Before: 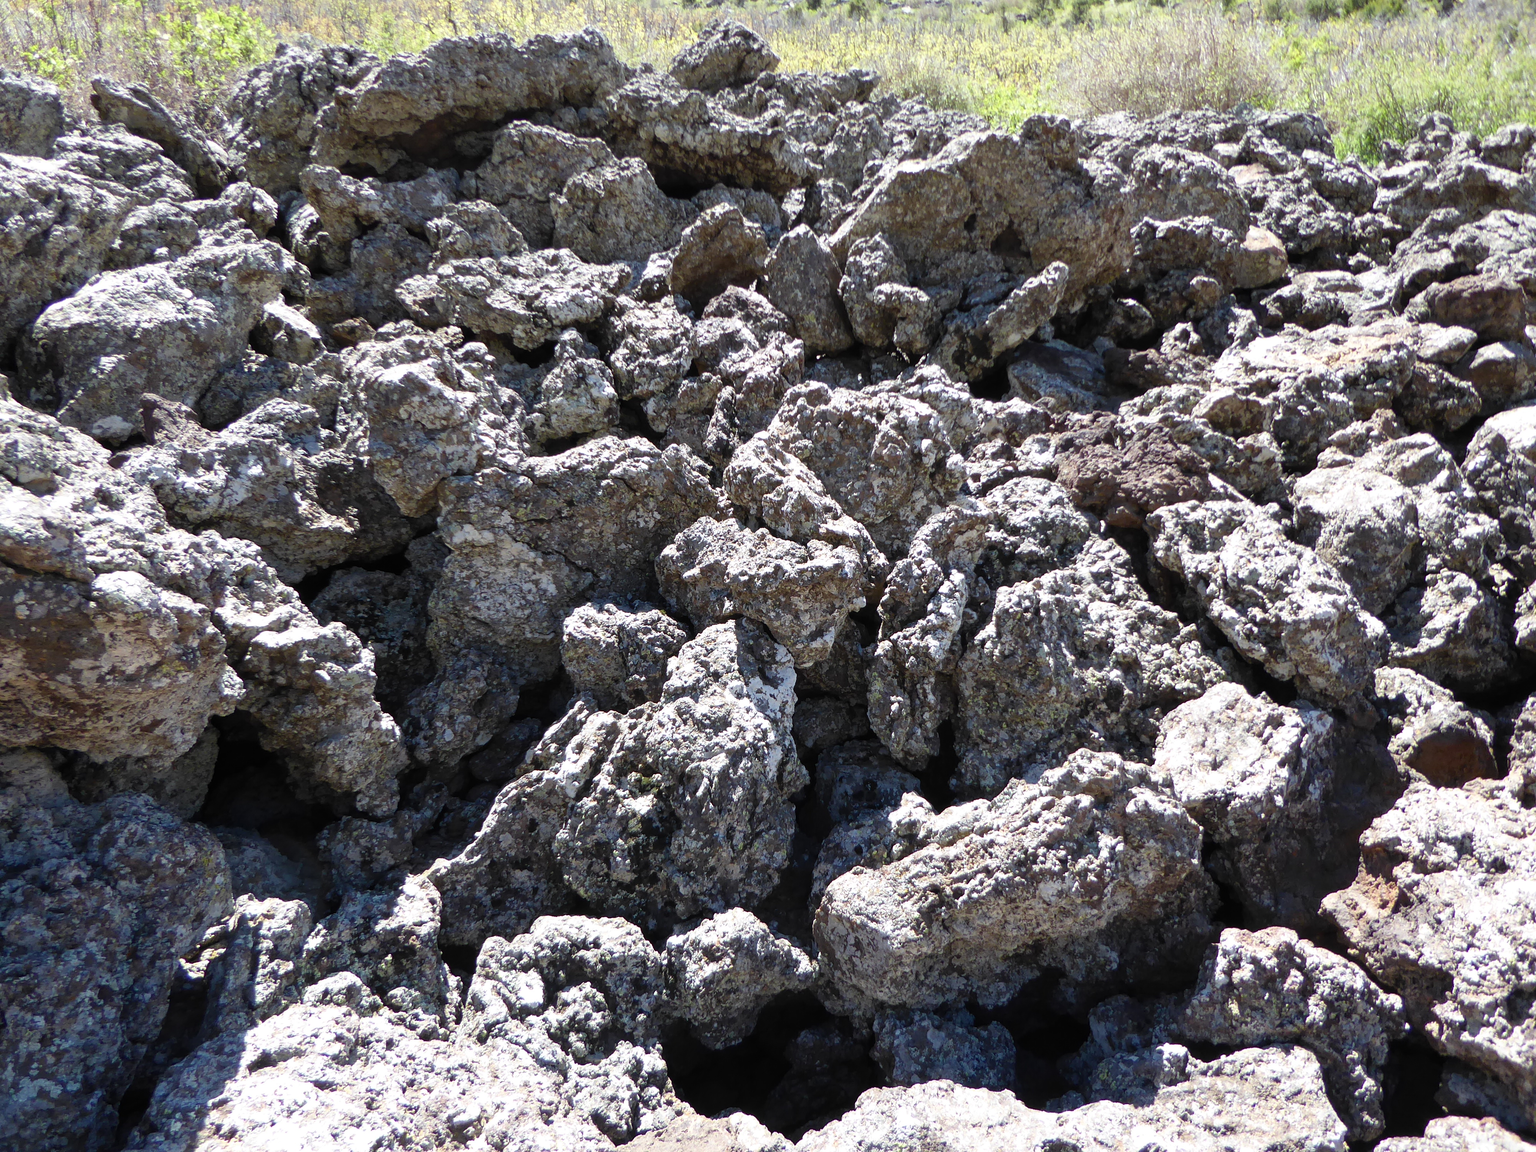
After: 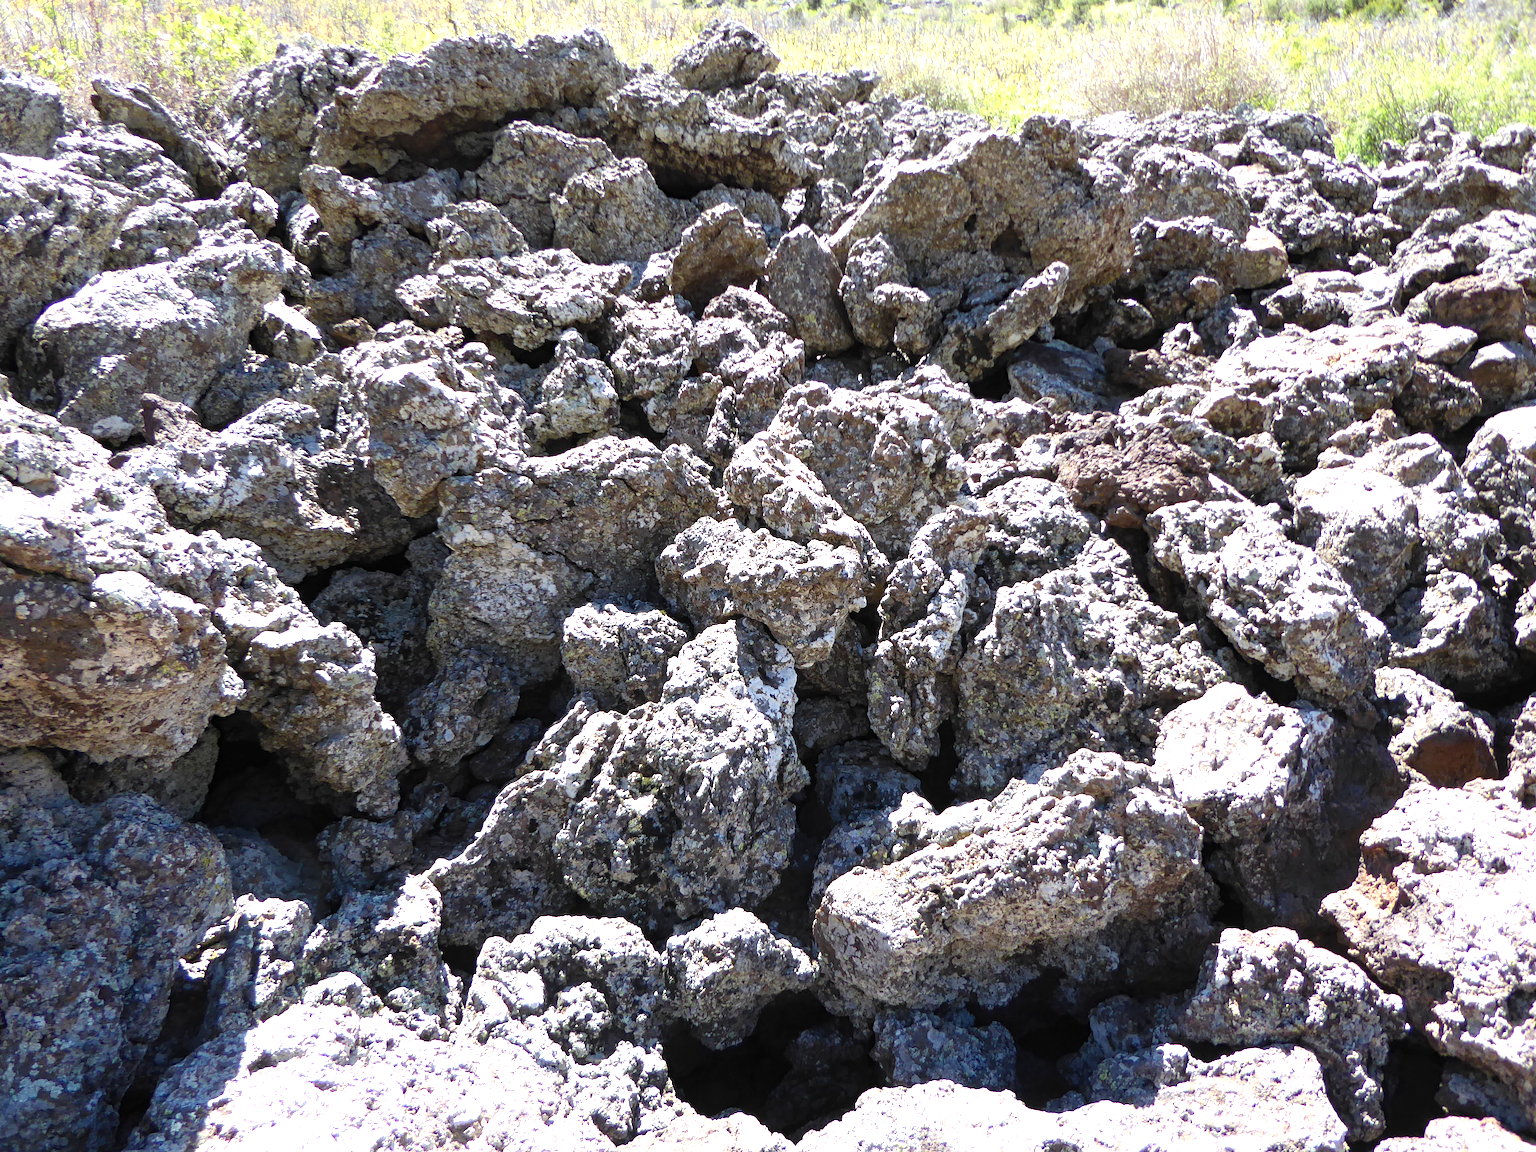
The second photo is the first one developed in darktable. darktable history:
shadows and highlights: radius 93.07, shadows -14.46, white point adjustment 0.23, highlights 31.48, compress 48.23%, highlights color adjustment 52.79%, soften with gaussian
haze removal: compatibility mode true, adaptive false
exposure: black level correction 0, exposure 0.7 EV, compensate highlight preservation false
